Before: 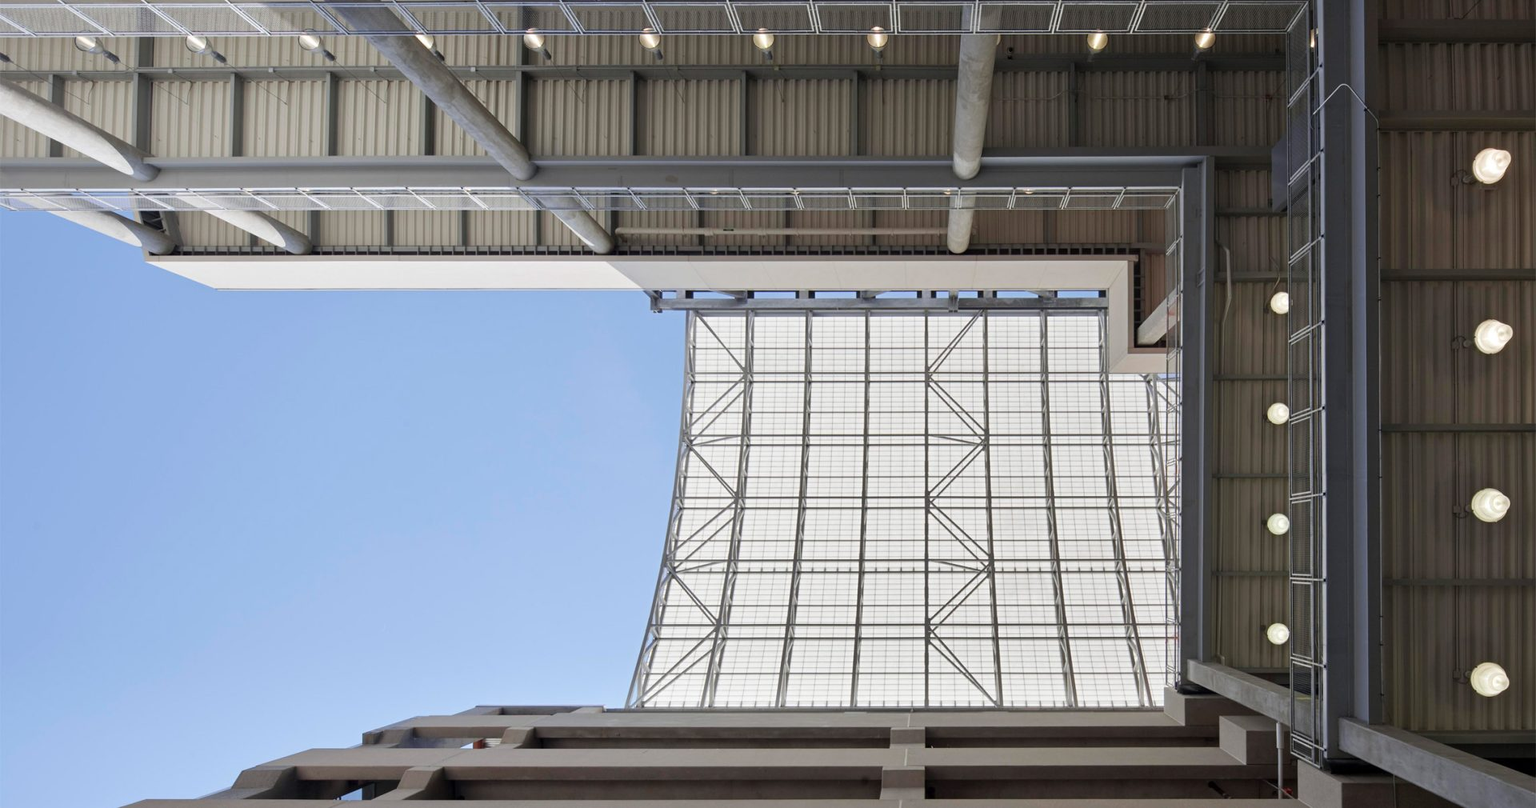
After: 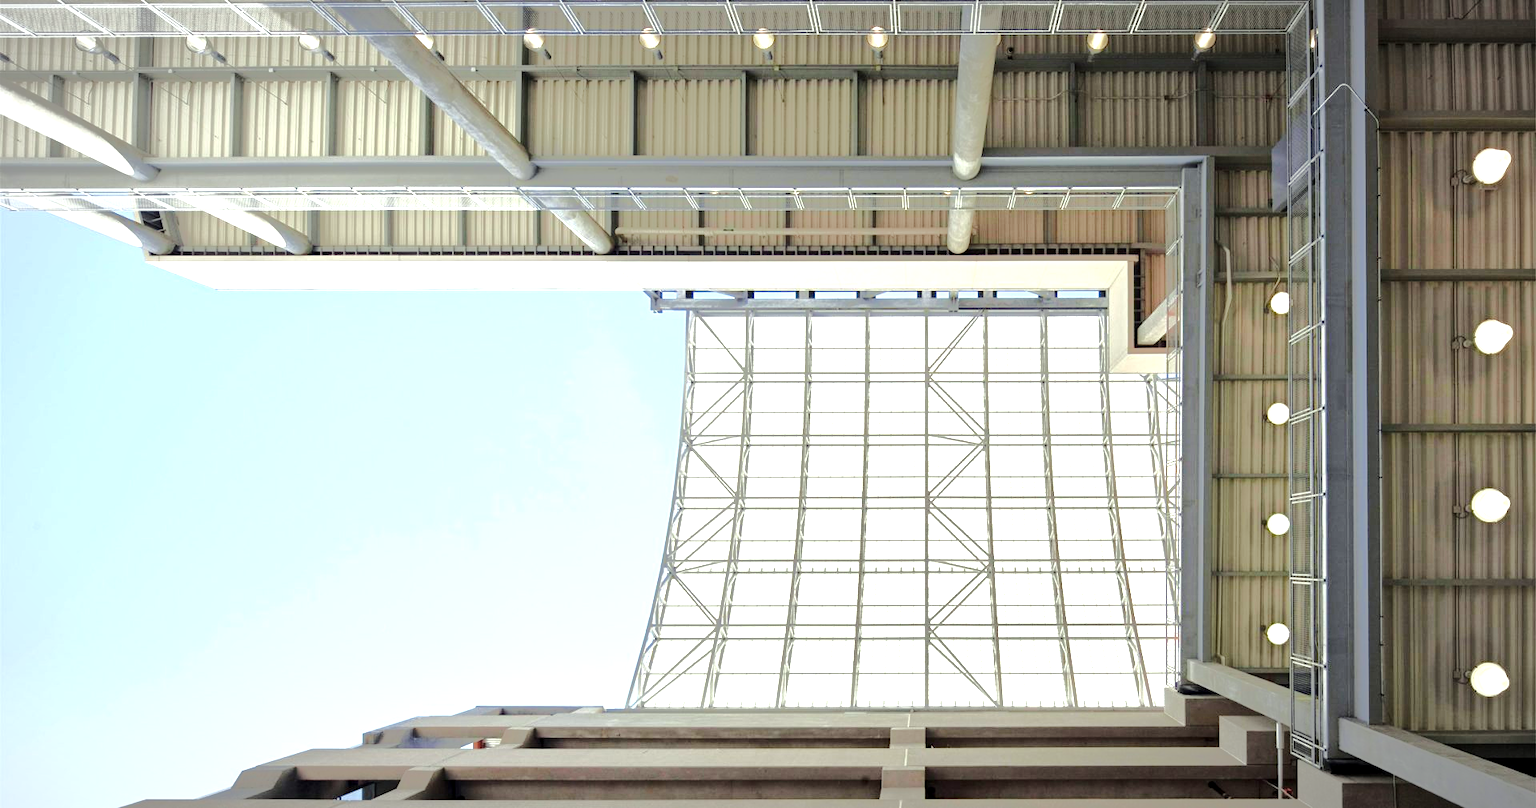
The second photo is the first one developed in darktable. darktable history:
local contrast: highlights 100%, shadows 103%, detail 120%, midtone range 0.2
tone equalizer: -8 EV -0.524 EV, -7 EV -0.353 EV, -6 EV -0.087 EV, -5 EV 0.452 EV, -4 EV 0.963 EV, -3 EV 0.783 EV, -2 EV -0.01 EV, -1 EV 0.134 EV, +0 EV -0.021 EV, edges refinement/feathering 500, mask exposure compensation -1.57 EV, preserve details no
color balance rgb: perceptual saturation grading › global saturation 0.025%, perceptual saturation grading › highlights -17.404%, perceptual saturation grading › mid-tones 32.735%, perceptual saturation grading › shadows 50.34%, global vibrance 20%
vignetting: fall-off radius 59.92%, brightness -0.285, automatic ratio true
color correction: highlights a* -4.47, highlights b* 6.77
exposure: black level correction 0, exposure 1.017 EV, compensate highlight preservation false
